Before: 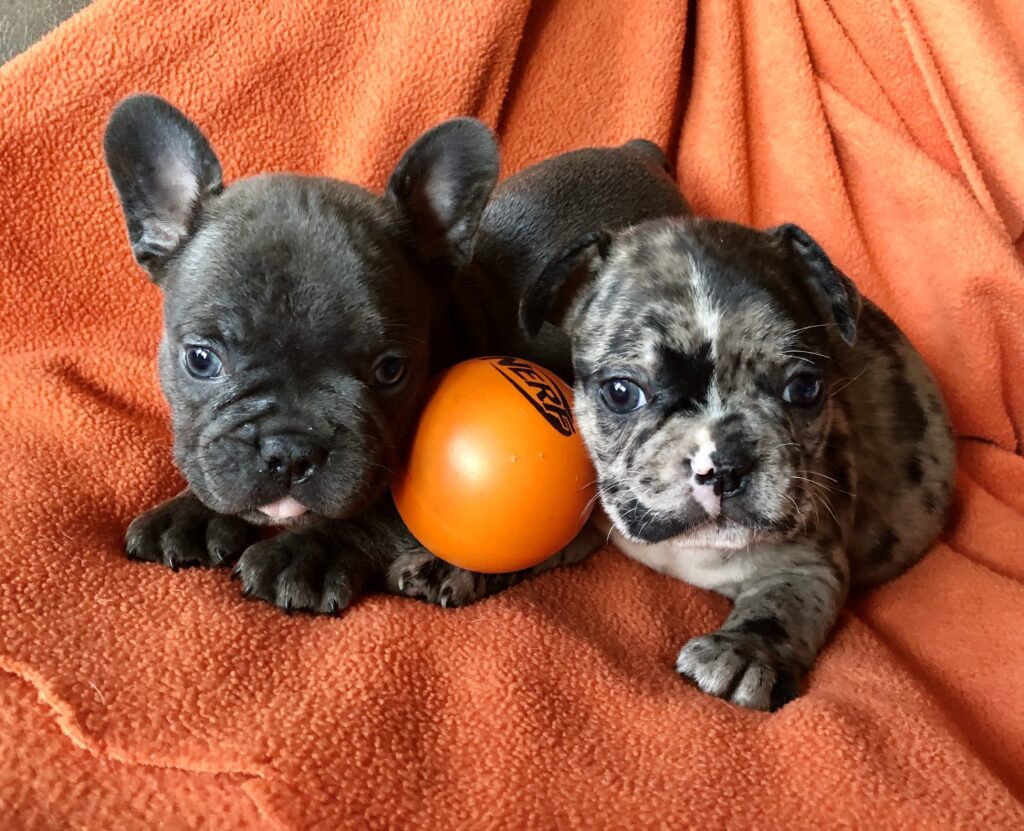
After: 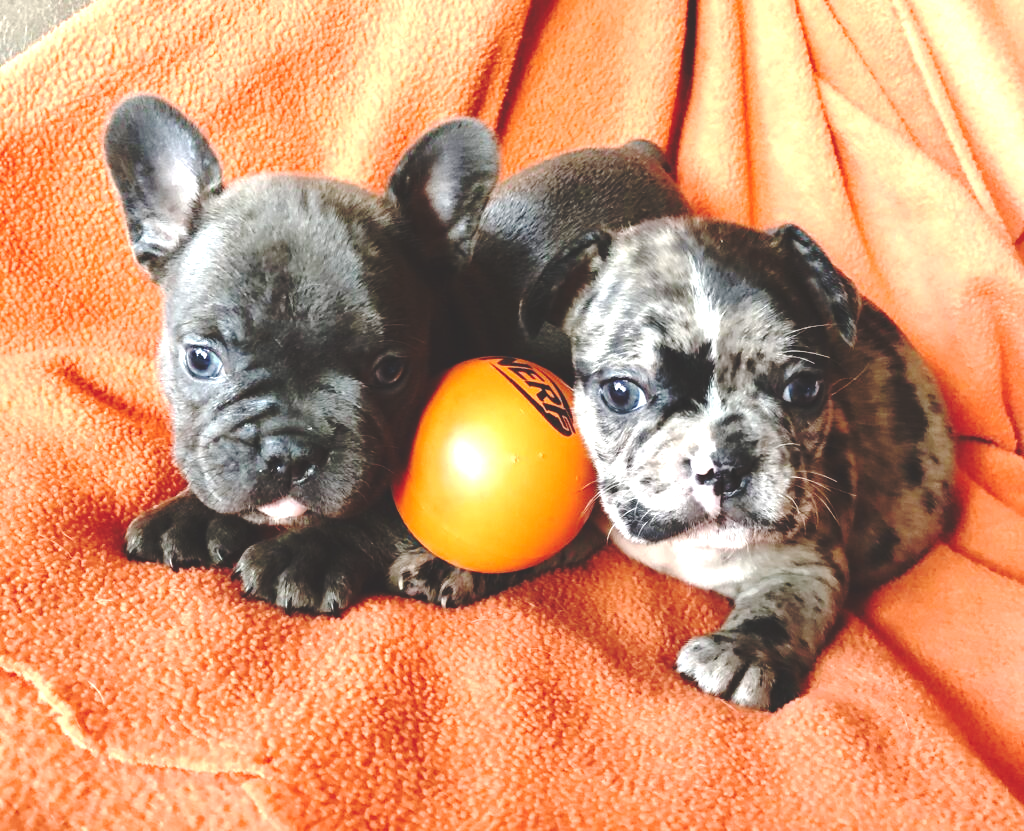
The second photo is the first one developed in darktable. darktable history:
exposure: black level correction 0, exposure 1.2 EV, compensate highlight preservation false
base curve: curves: ch0 [(0, 0.024) (0.055, 0.065) (0.121, 0.166) (0.236, 0.319) (0.693, 0.726) (1, 1)], preserve colors none
